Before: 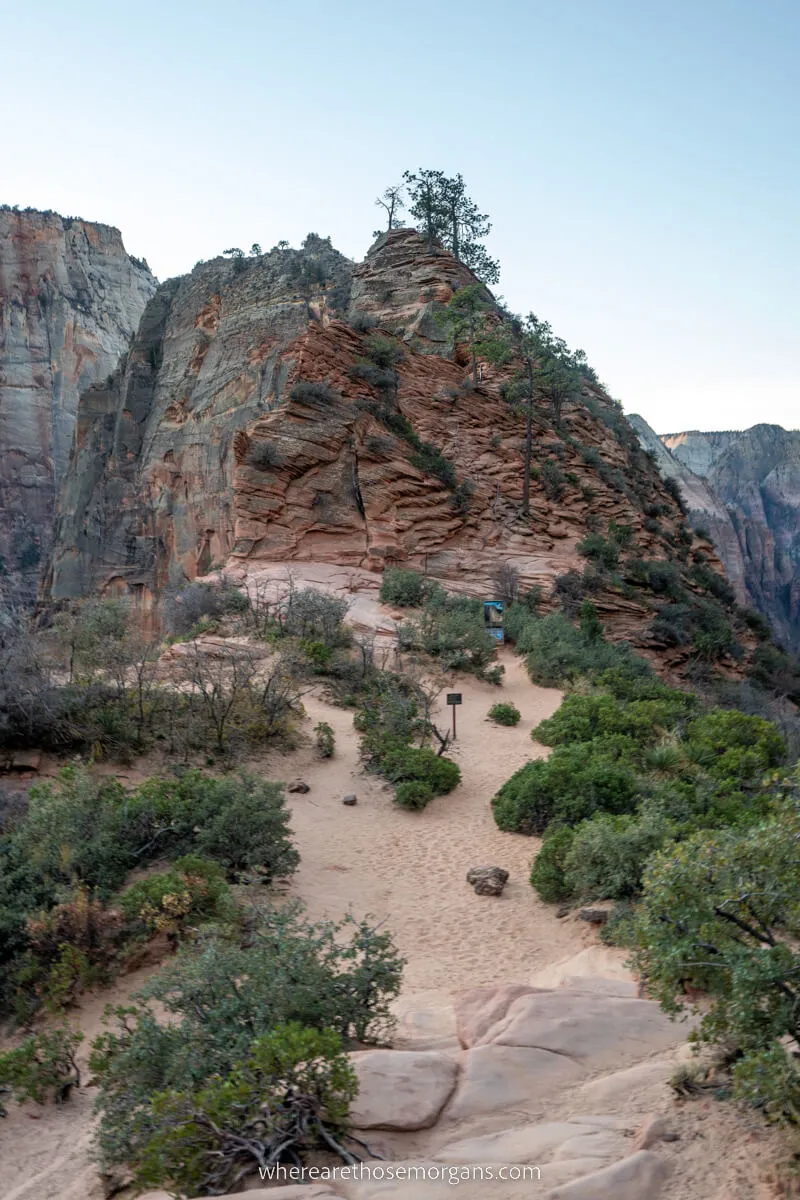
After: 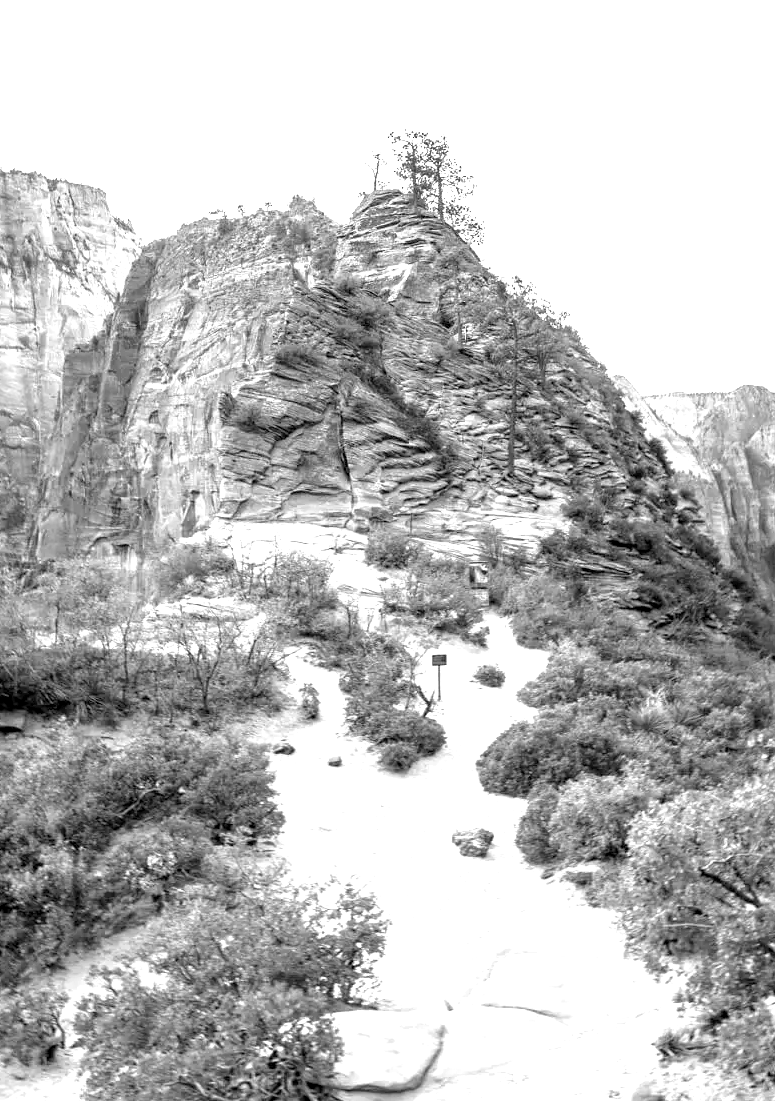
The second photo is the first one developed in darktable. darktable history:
crop: left 1.964%, top 3.251%, right 1.122%, bottom 4.933%
color correction: highlights a* 1.39, highlights b* 17.83
exposure: black level correction 0.001, exposure 2 EV, compensate highlight preservation false
monochrome: a 32, b 64, size 2.3, highlights 1
